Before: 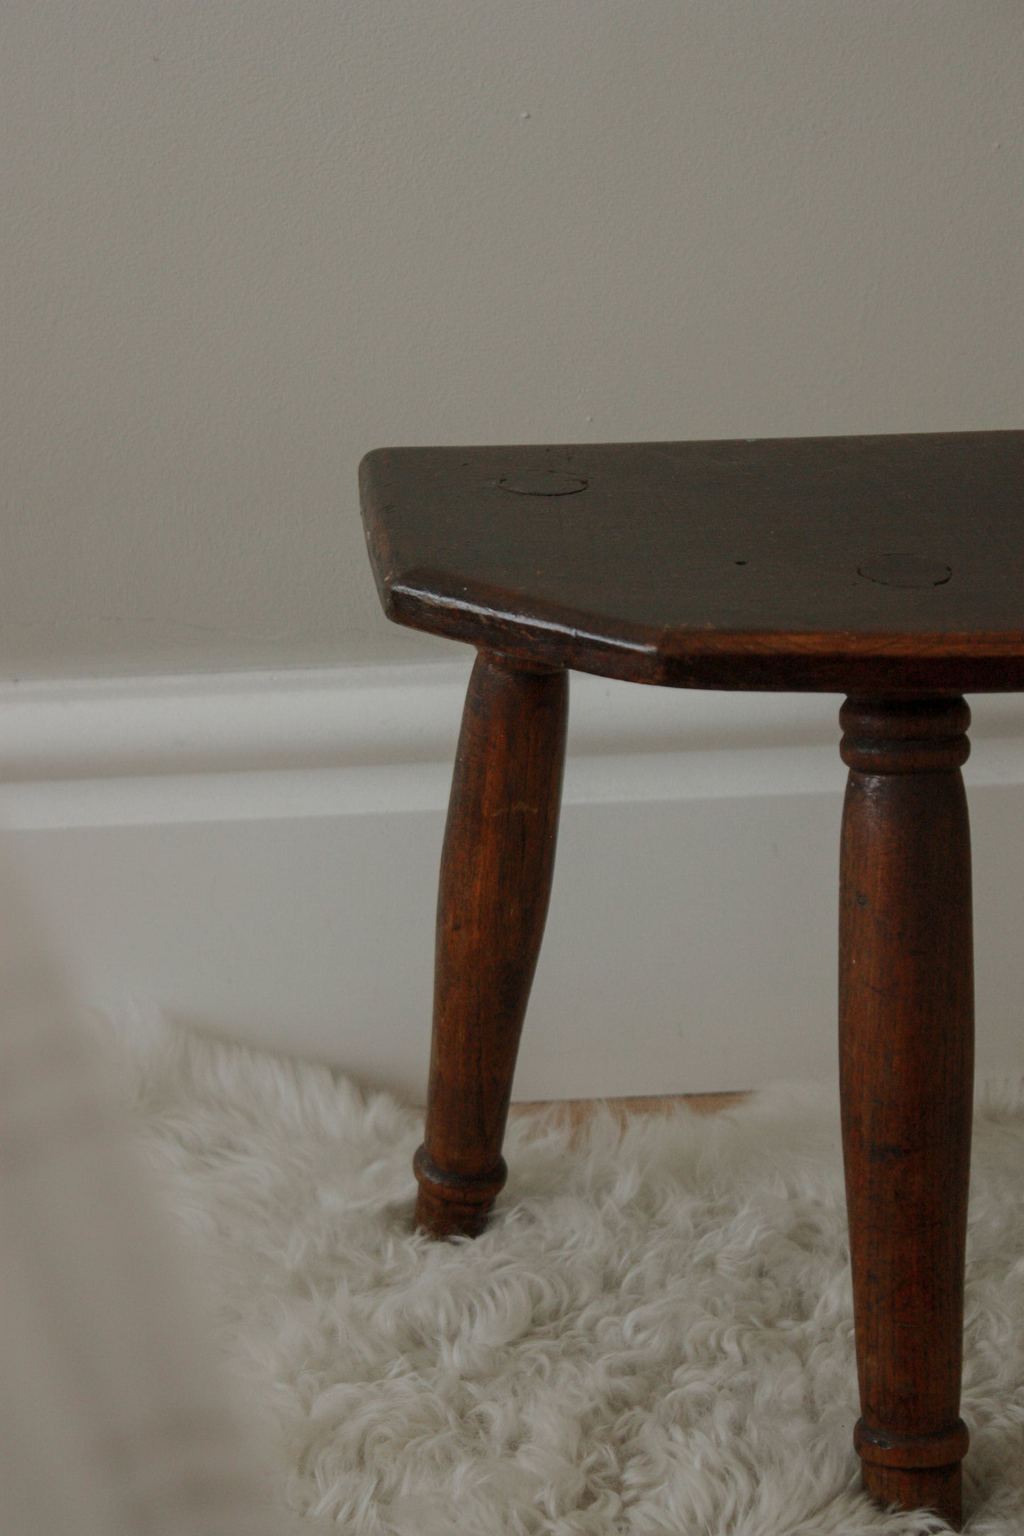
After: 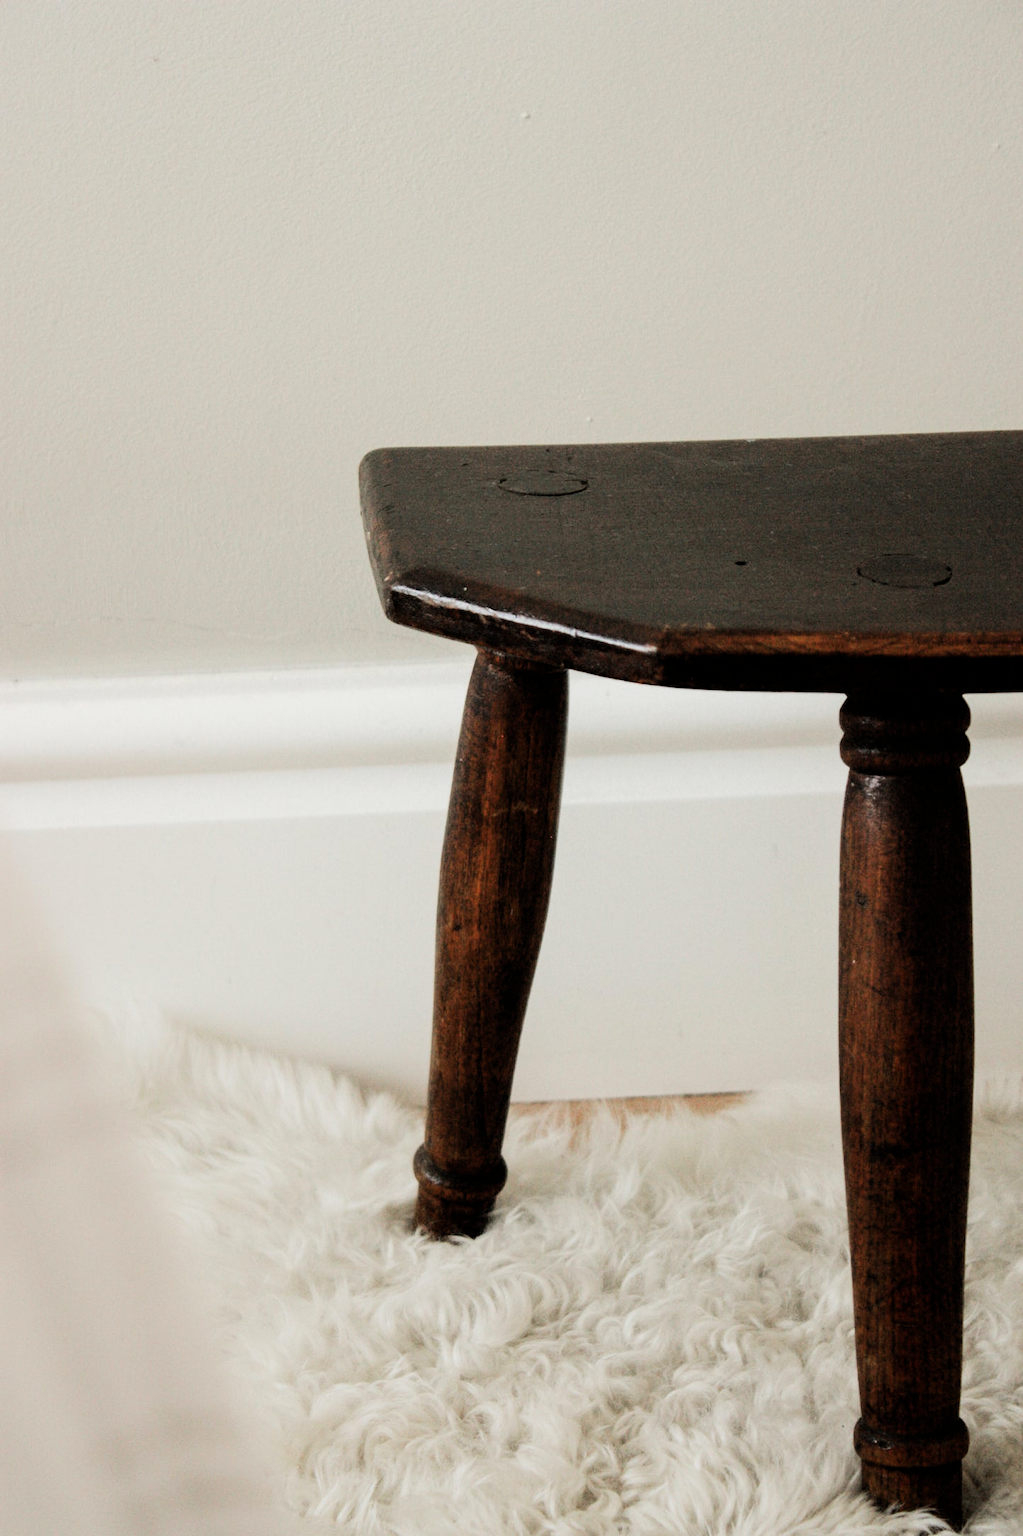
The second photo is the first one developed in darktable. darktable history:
tone equalizer: -8 EV -0.75 EV, -7 EV -0.7 EV, -6 EV -0.6 EV, -5 EV -0.4 EV, -3 EV 0.4 EV, -2 EV 0.6 EV, -1 EV 0.7 EV, +0 EV 0.75 EV, edges refinement/feathering 500, mask exposure compensation -1.57 EV, preserve details no
exposure: exposure 1 EV, compensate highlight preservation false
filmic rgb: black relative exposure -5 EV, hardness 2.88, contrast 1.1, highlights saturation mix -20%
